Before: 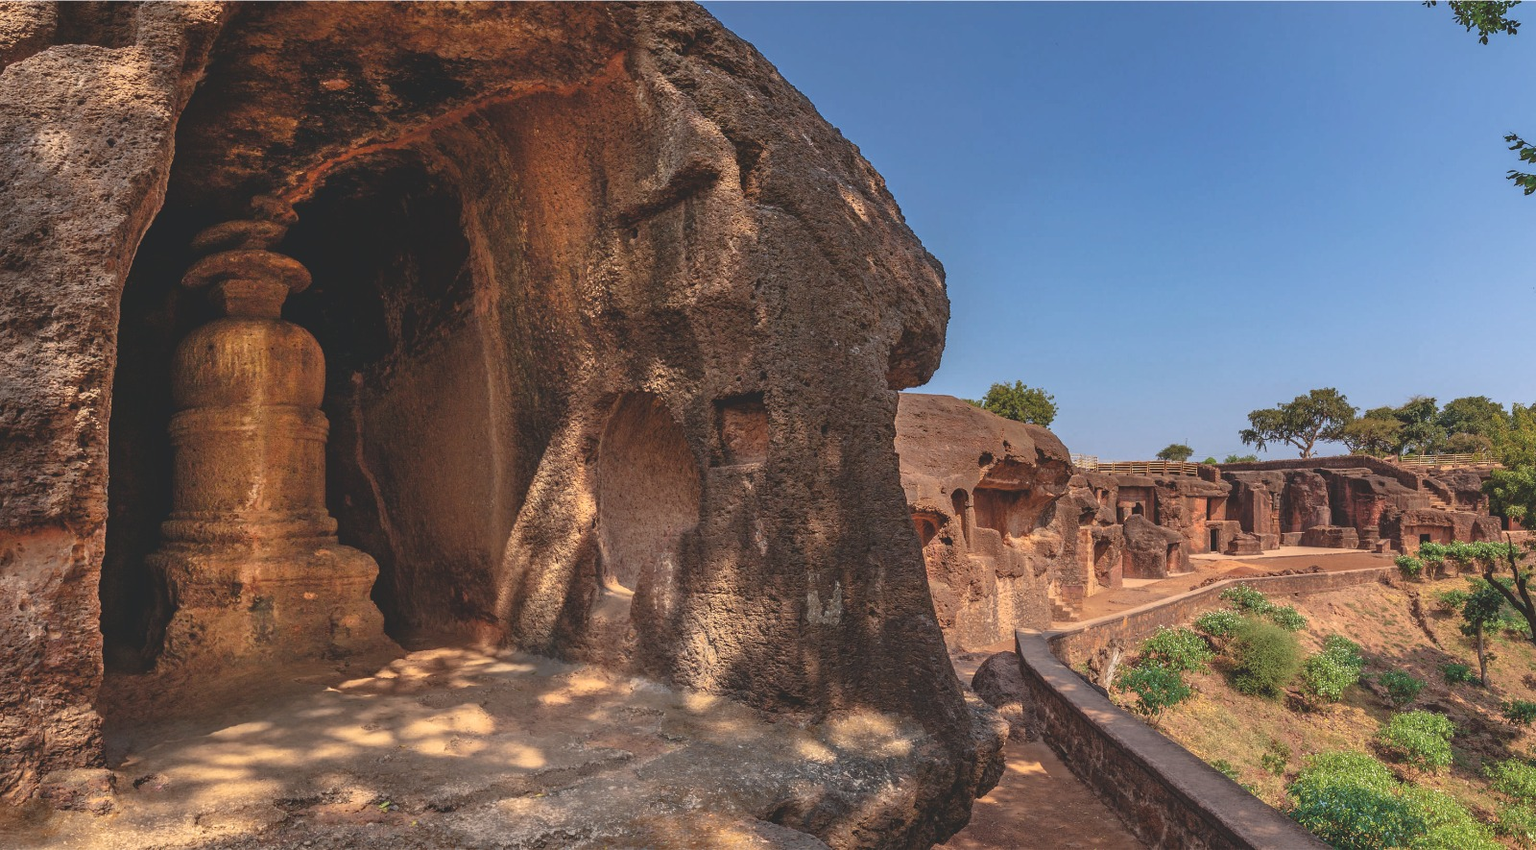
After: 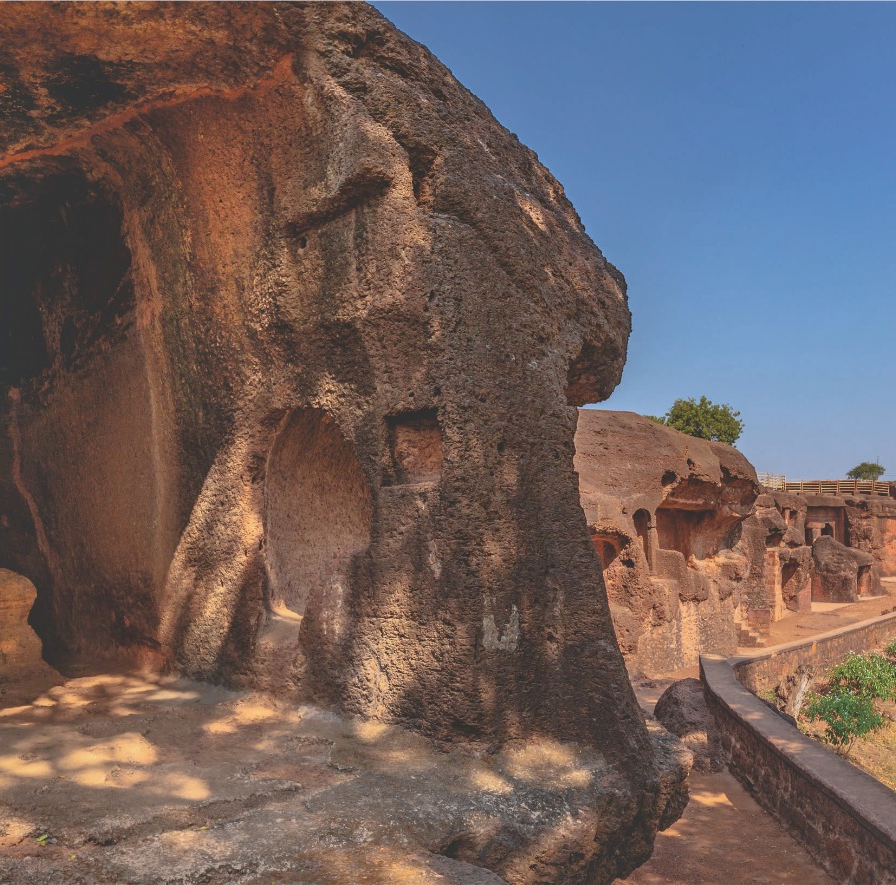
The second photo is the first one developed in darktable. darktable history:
crop and rotate: left 22.415%, right 21.536%
shadows and highlights: on, module defaults
